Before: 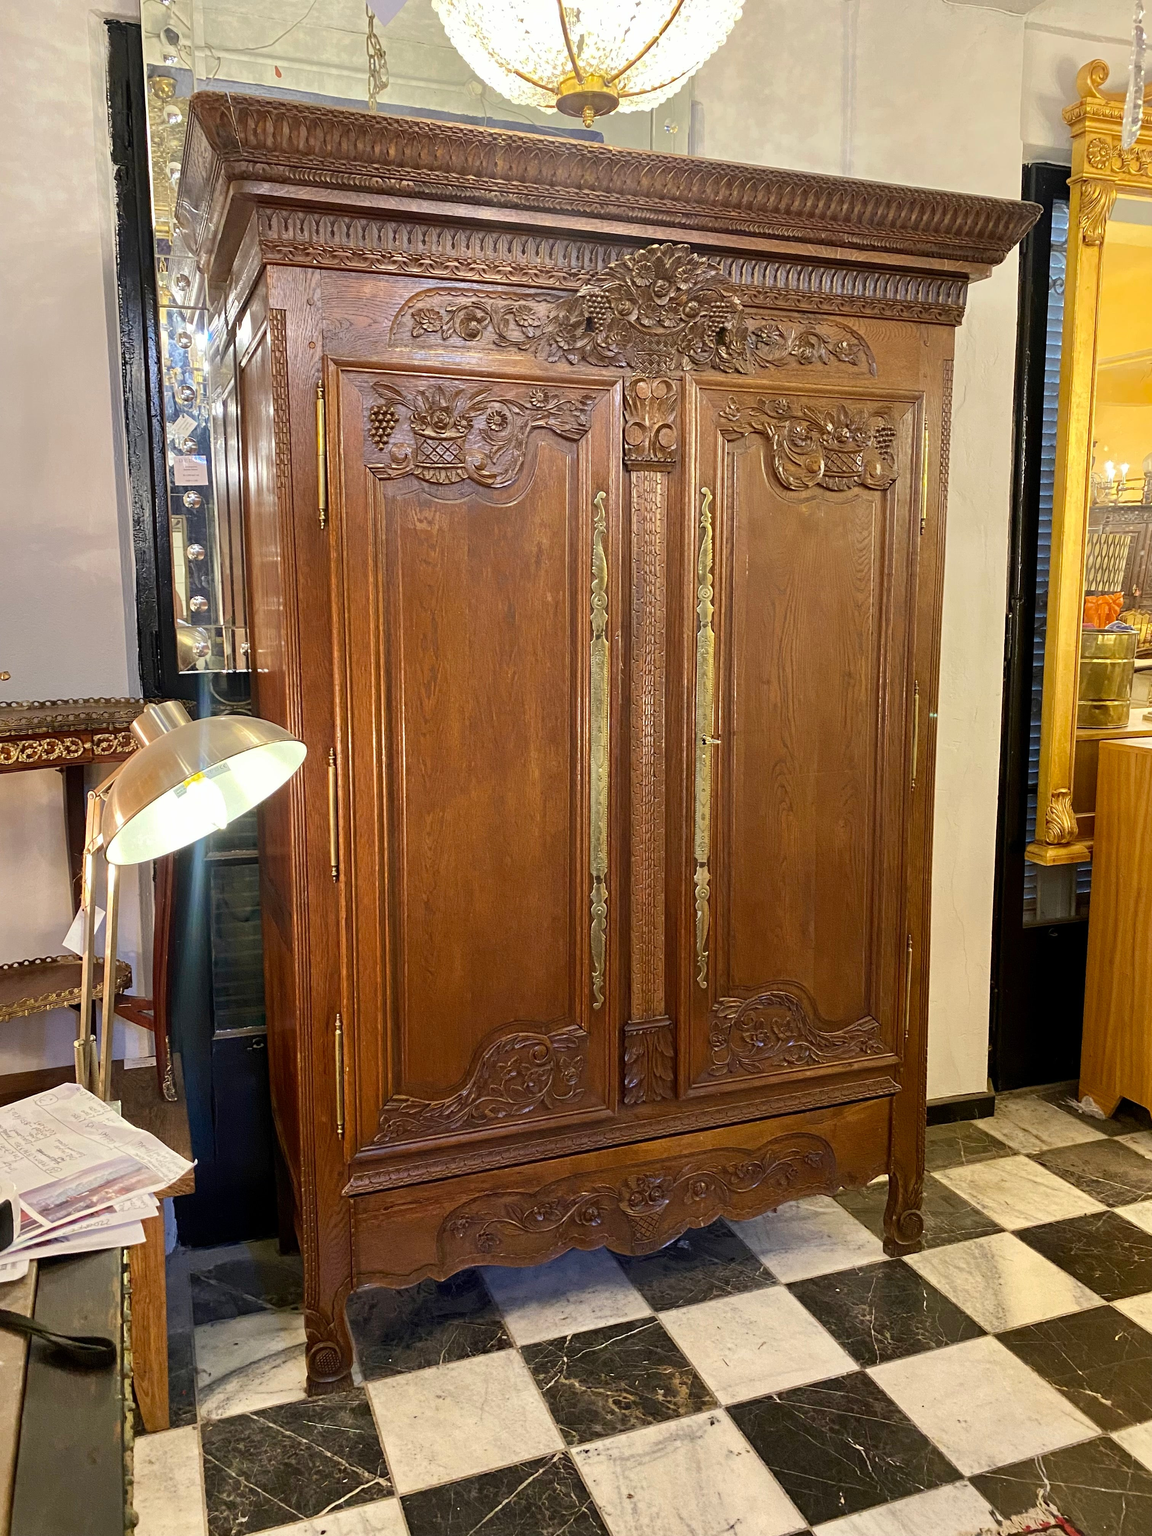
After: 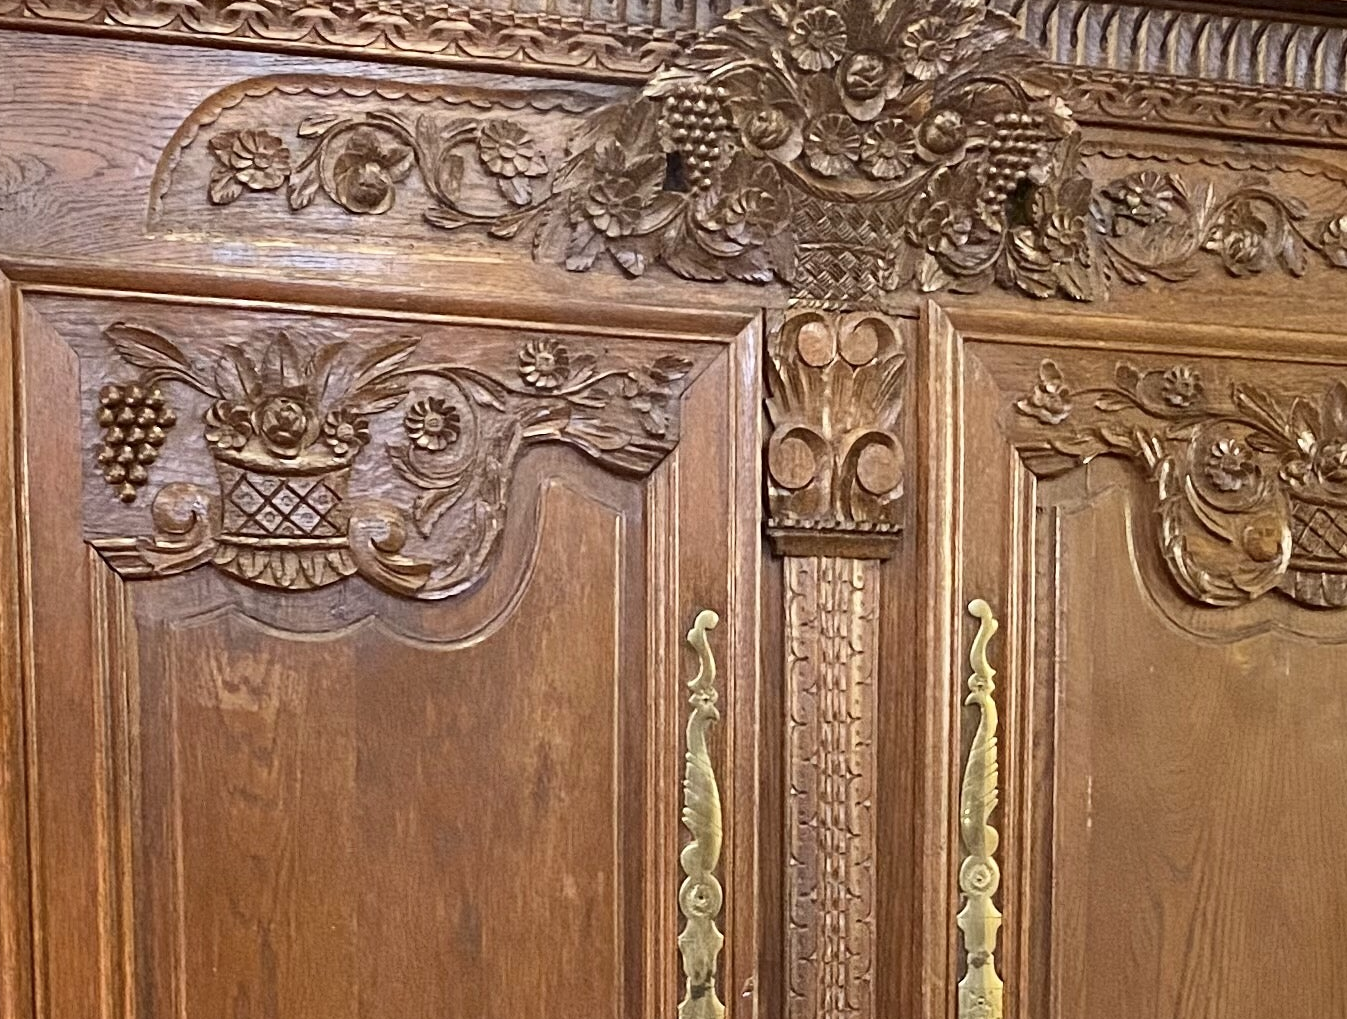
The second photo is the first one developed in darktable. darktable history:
contrast brightness saturation: contrast 0.109, saturation -0.17
crop: left 28.849%, top 16.867%, right 26.586%, bottom 57.86%
